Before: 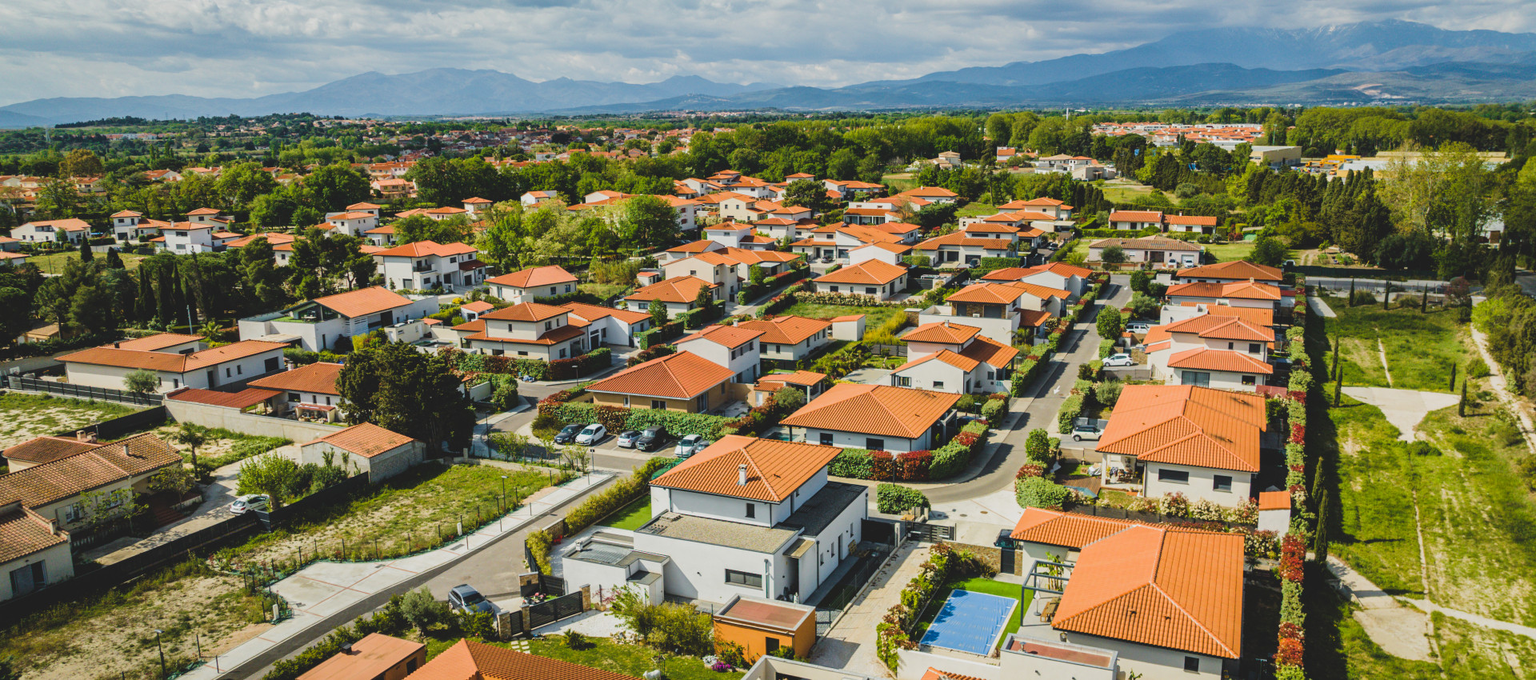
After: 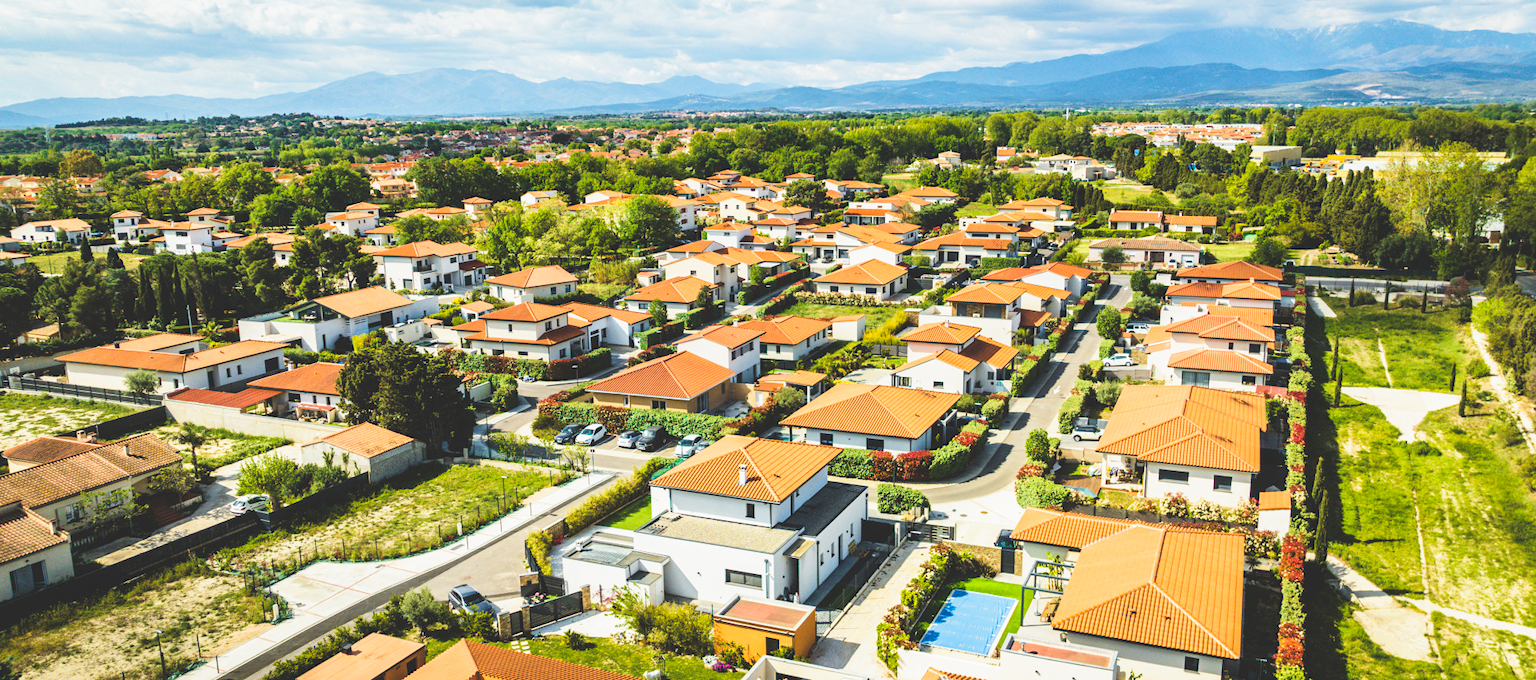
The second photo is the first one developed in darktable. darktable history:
rotate and perspective: crop left 0, crop top 0
base curve: curves: ch0 [(0, 0) (0.495, 0.917) (1, 1)], preserve colors none
rgb curve: curves: ch0 [(0, 0) (0.175, 0.154) (0.785, 0.663) (1, 1)]
